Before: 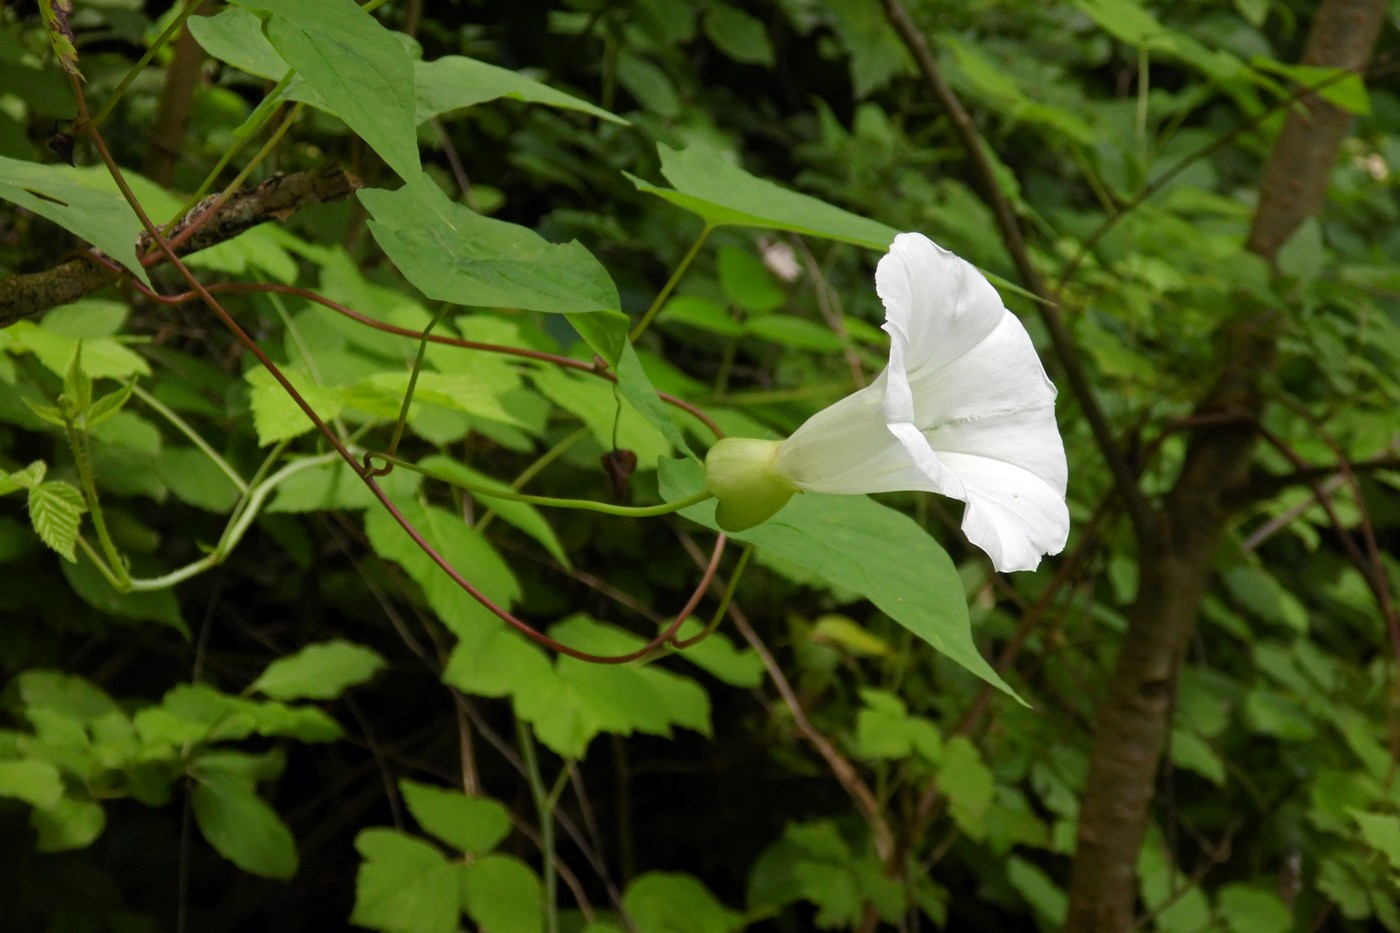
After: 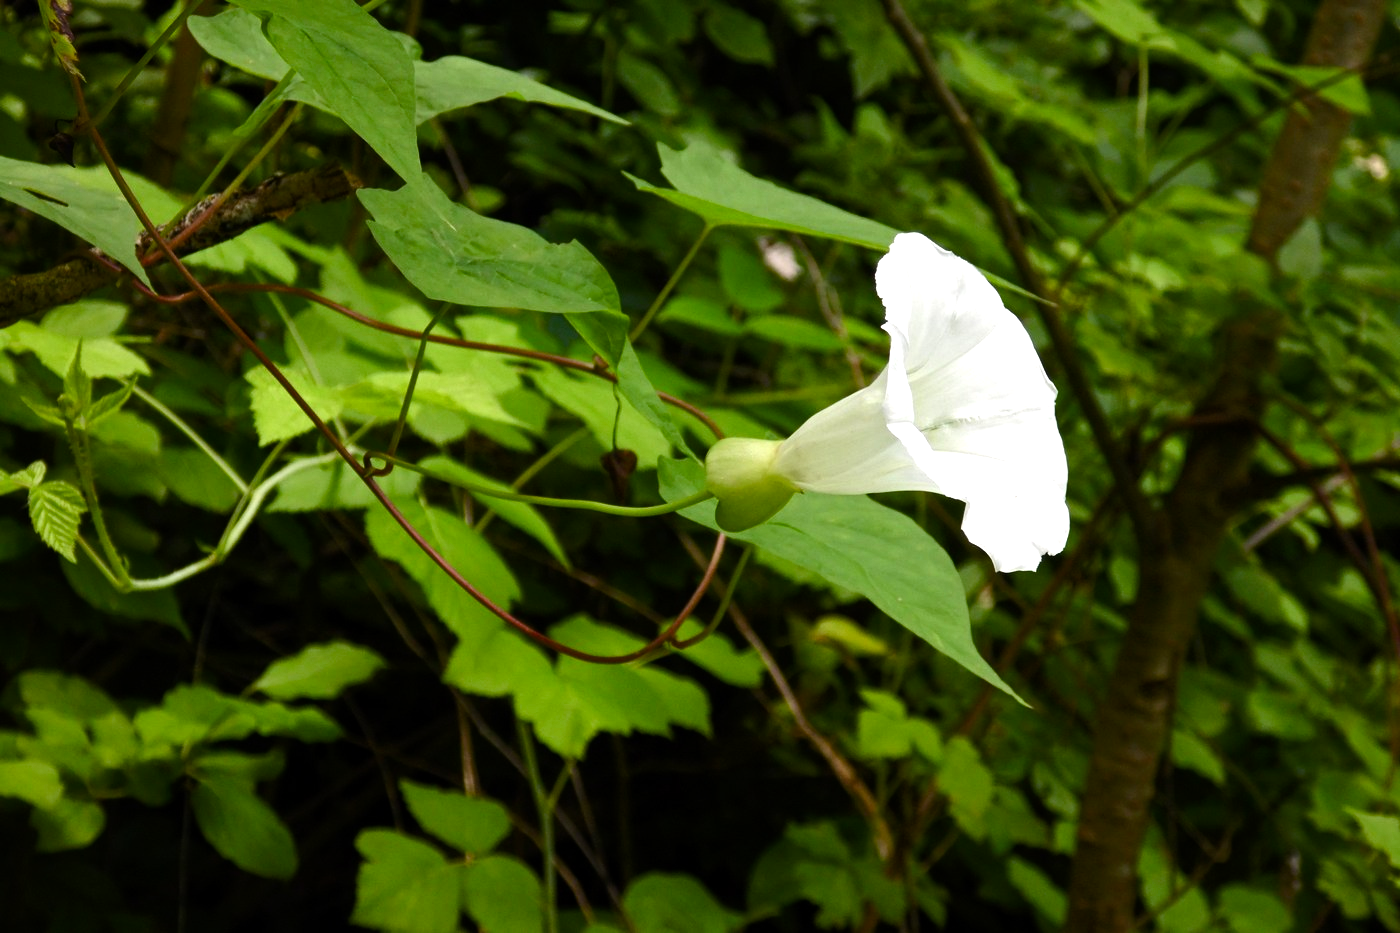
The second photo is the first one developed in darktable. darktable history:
color balance rgb: perceptual saturation grading › global saturation 20%, perceptual saturation grading › highlights -25%, perceptual saturation grading › shadows 25%
tone equalizer: -8 EV -0.75 EV, -7 EV -0.7 EV, -6 EV -0.6 EV, -5 EV -0.4 EV, -3 EV 0.4 EV, -2 EV 0.6 EV, -1 EV 0.7 EV, +0 EV 0.75 EV, edges refinement/feathering 500, mask exposure compensation -1.57 EV, preserve details no
